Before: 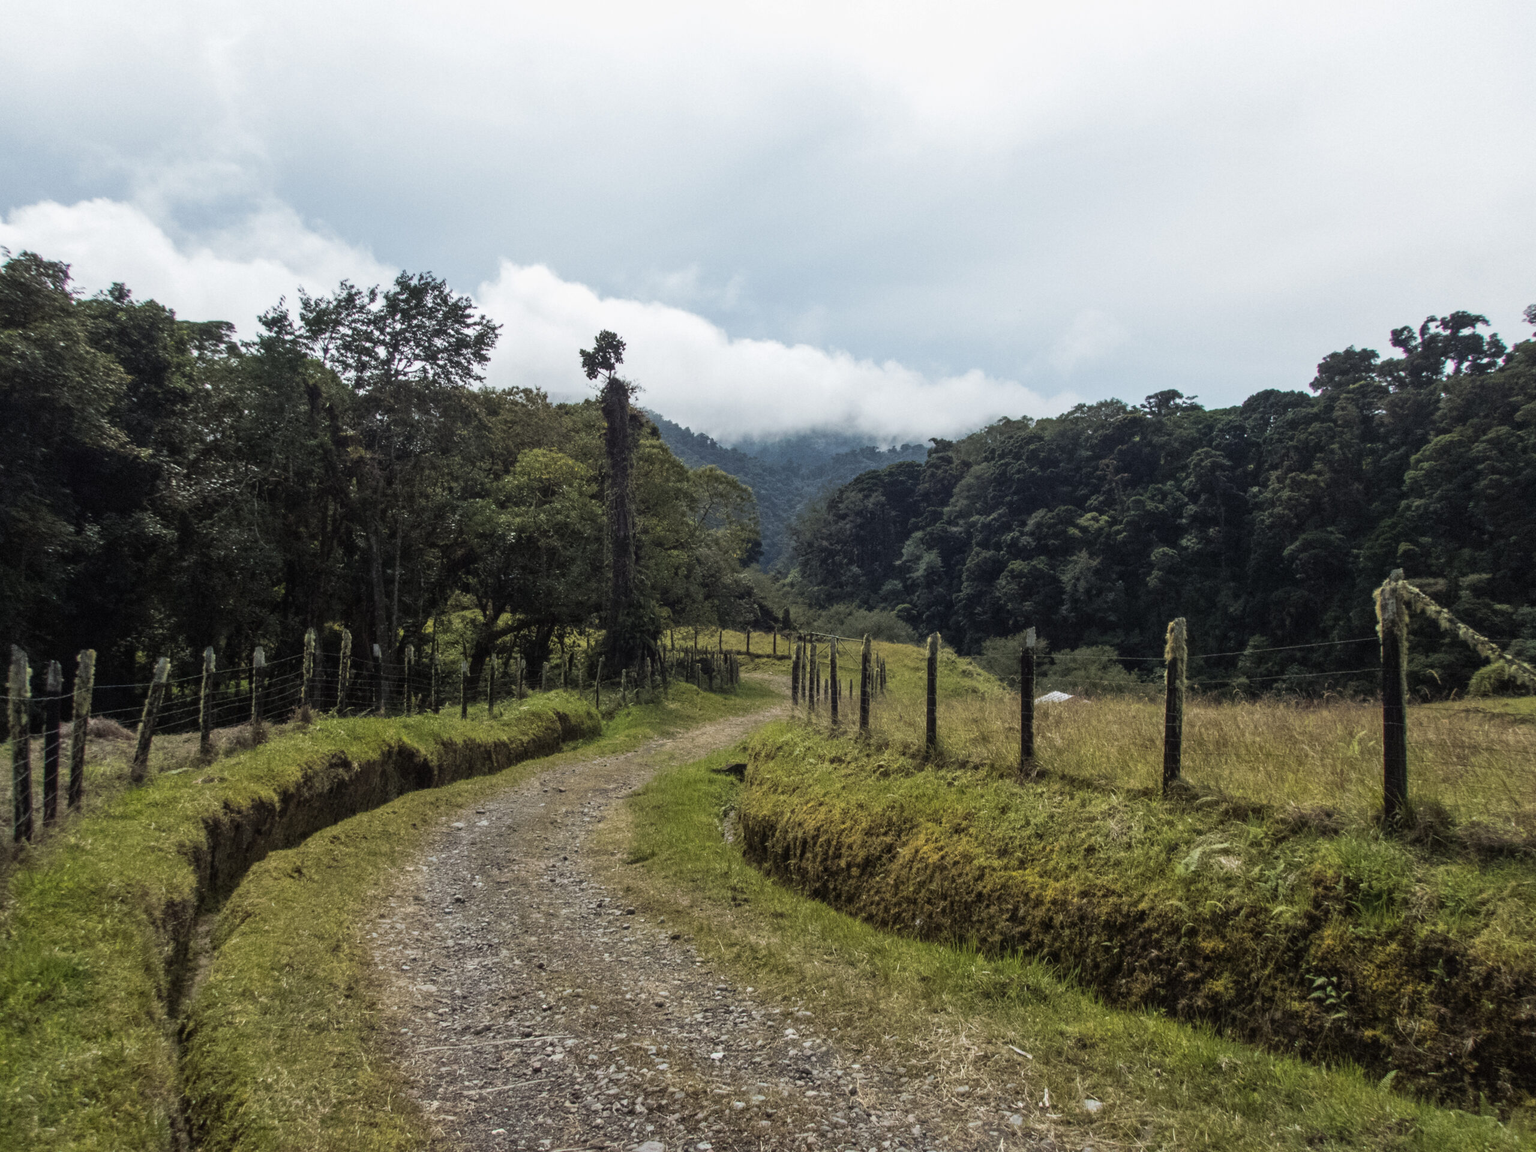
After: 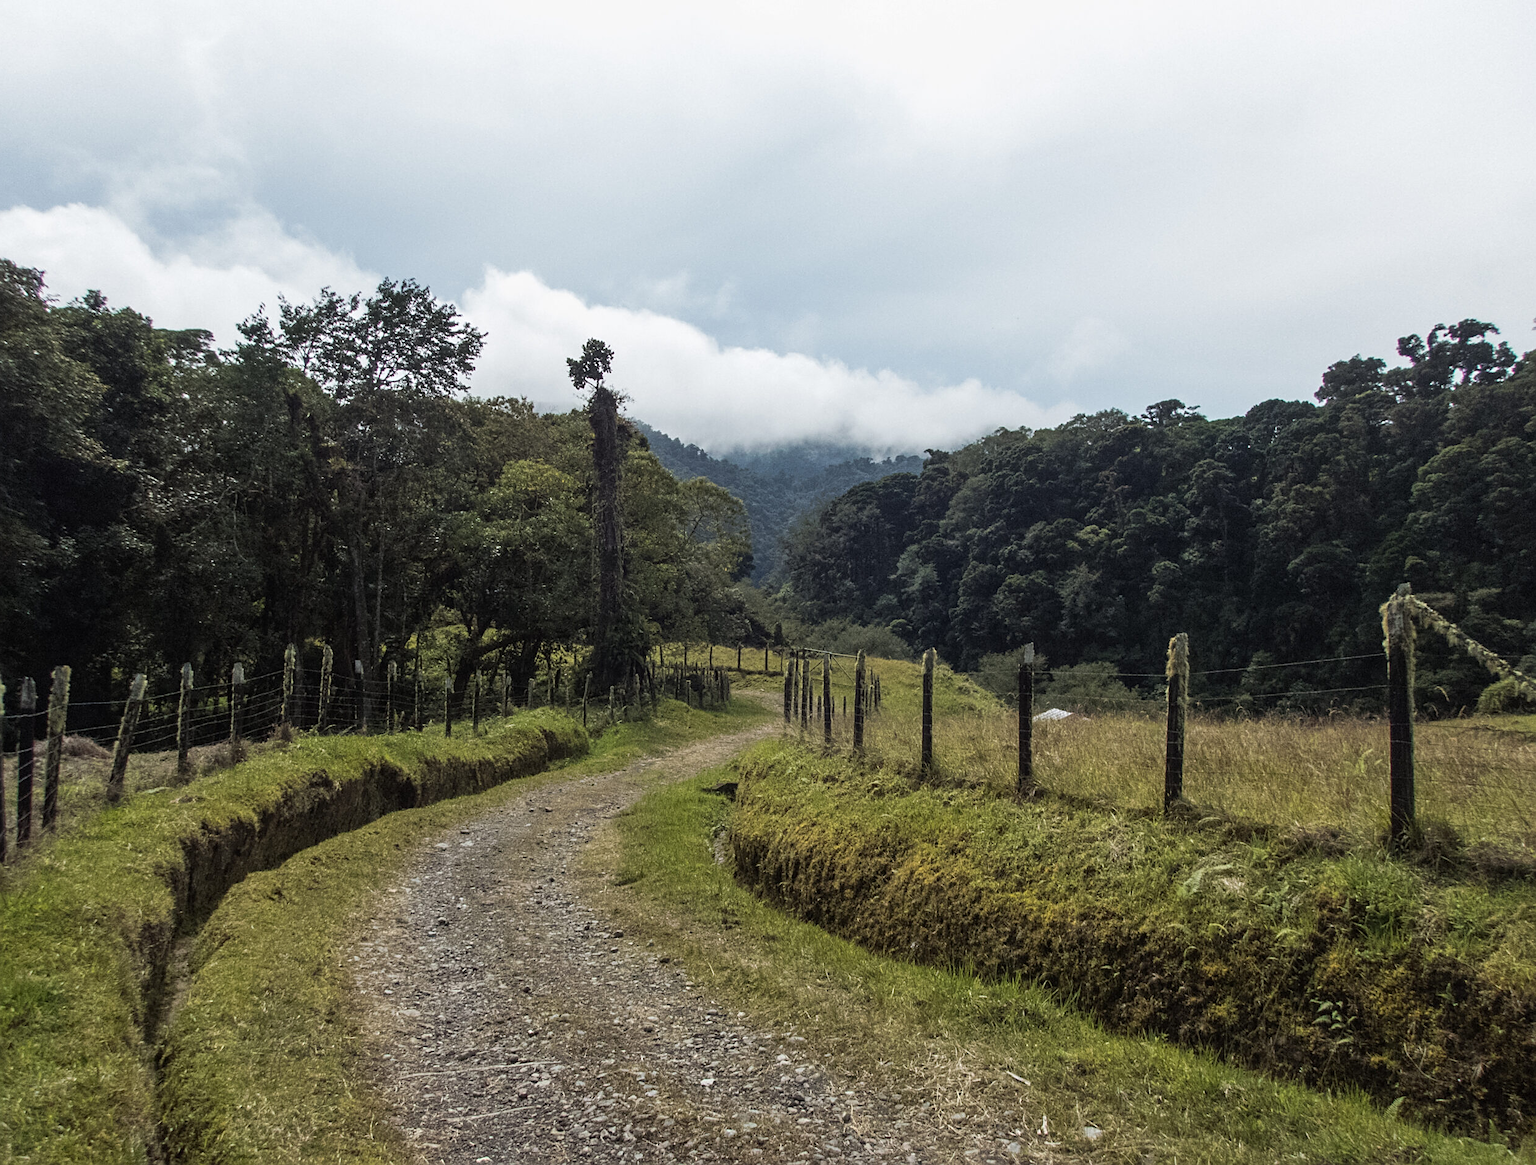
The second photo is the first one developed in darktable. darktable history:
exposure: compensate highlight preservation false
crop and rotate: left 1.774%, right 0.633%, bottom 1.28%
sharpen: on, module defaults
